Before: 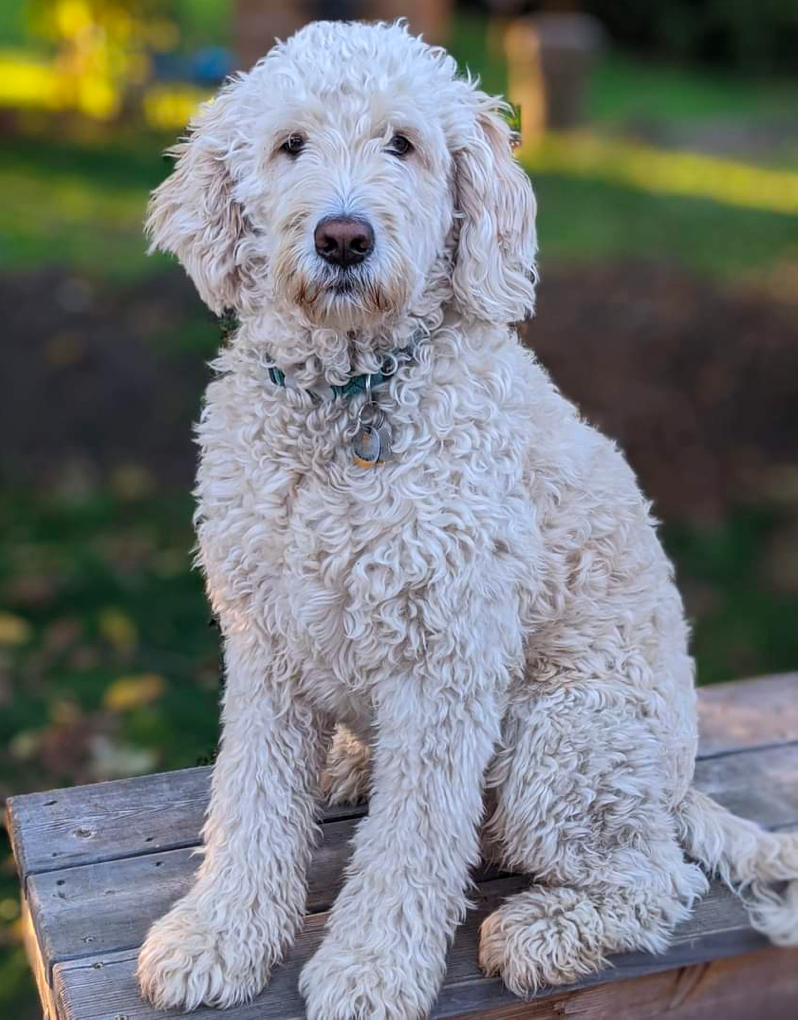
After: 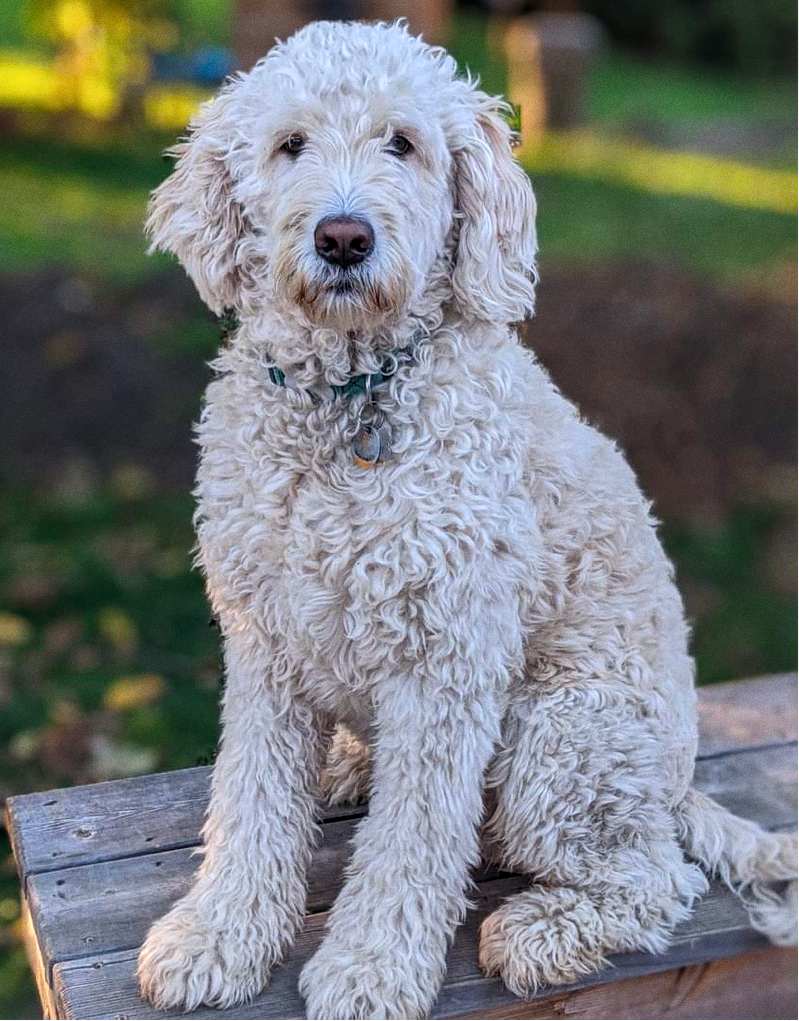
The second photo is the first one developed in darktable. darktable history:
grain: coarseness 0.09 ISO
local contrast: on, module defaults
